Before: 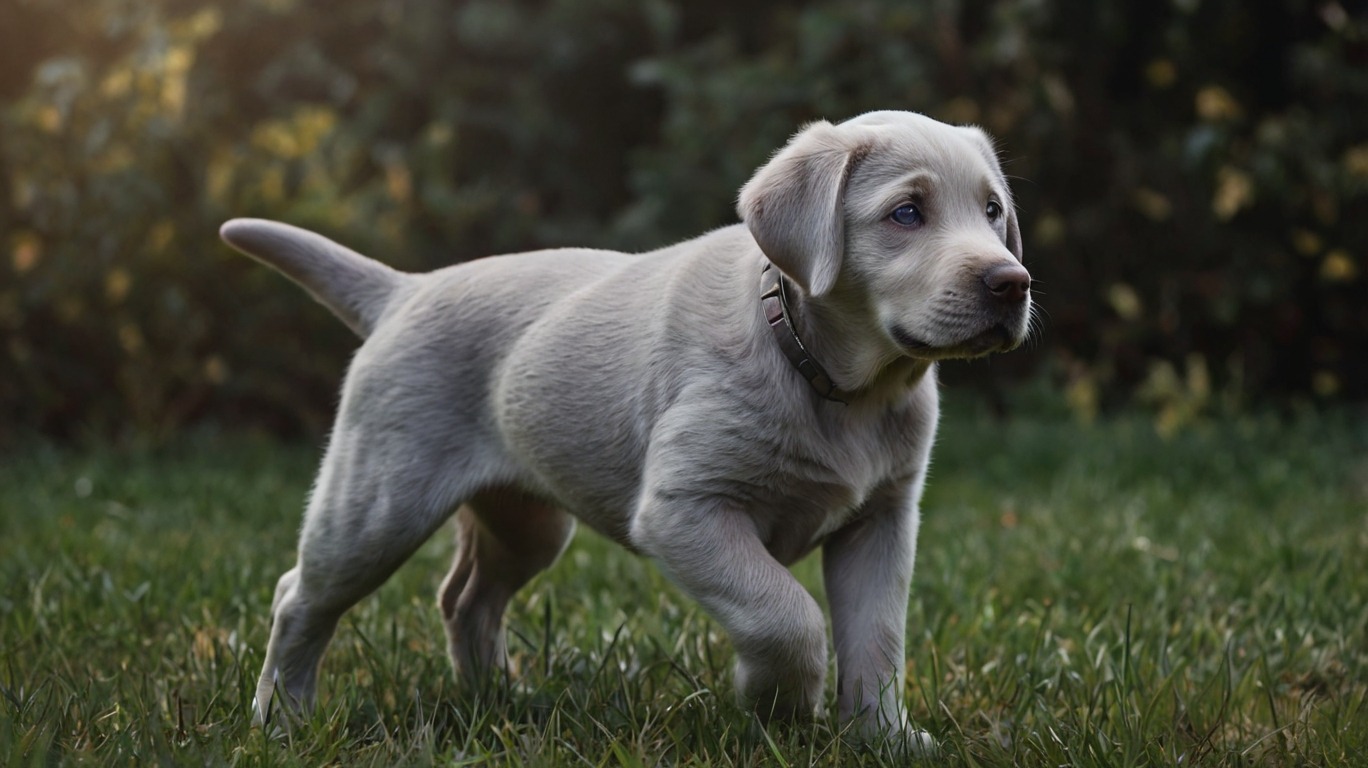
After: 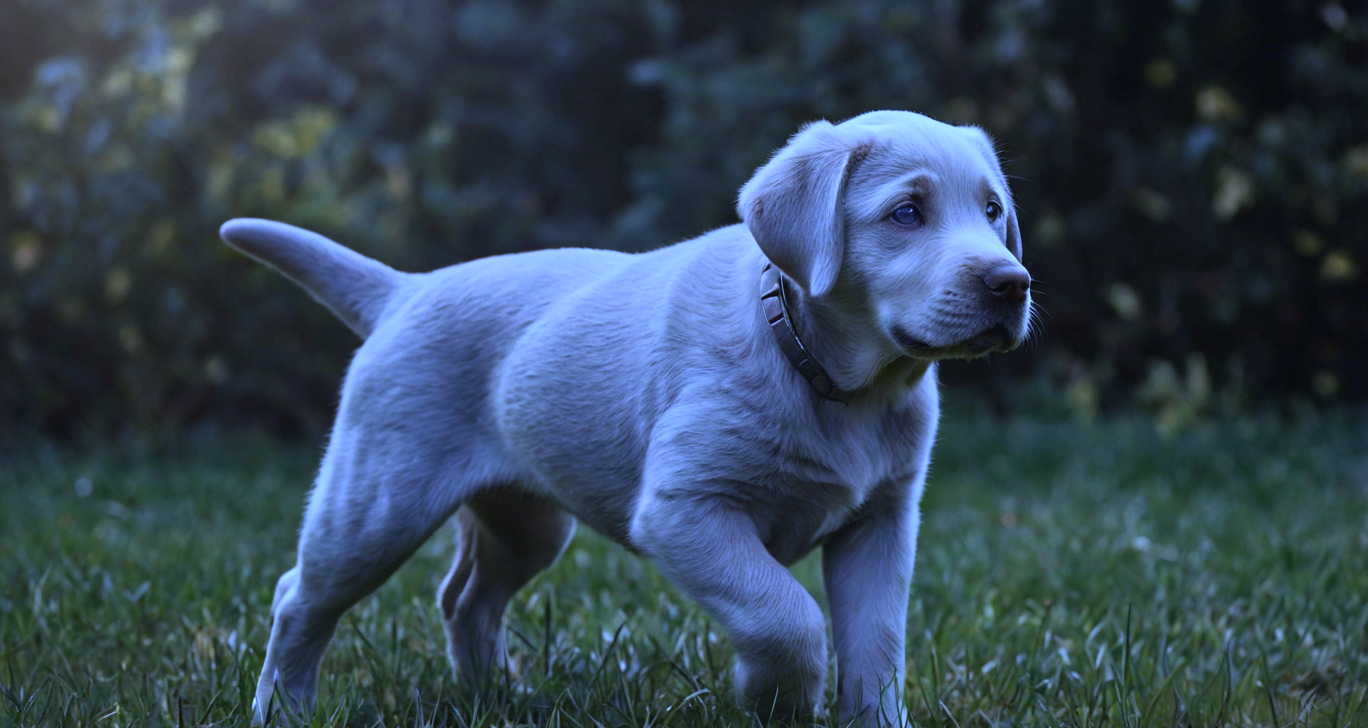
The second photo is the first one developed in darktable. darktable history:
white balance: red 0.766, blue 1.537
crop and rotate: top 0%, bottom 5.097%
